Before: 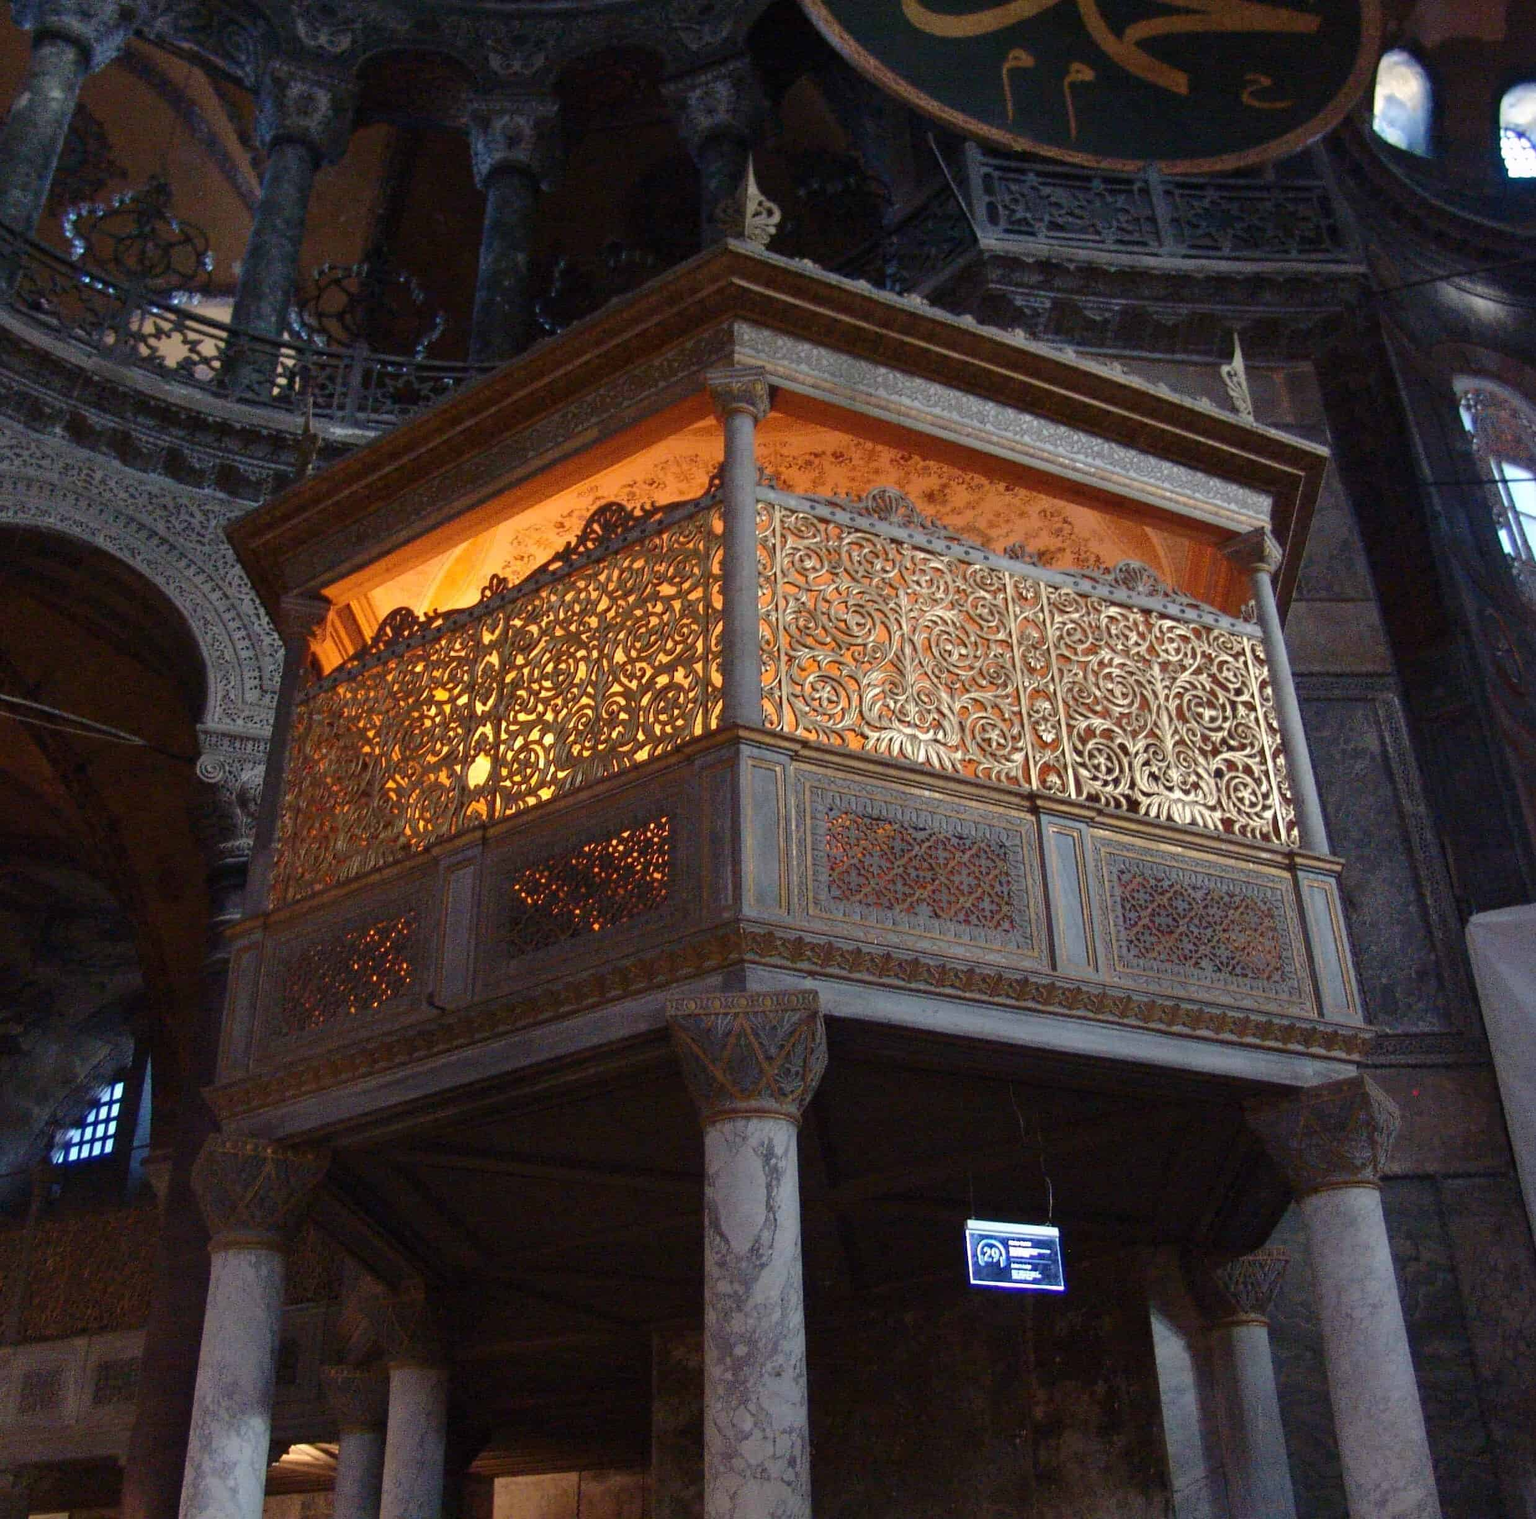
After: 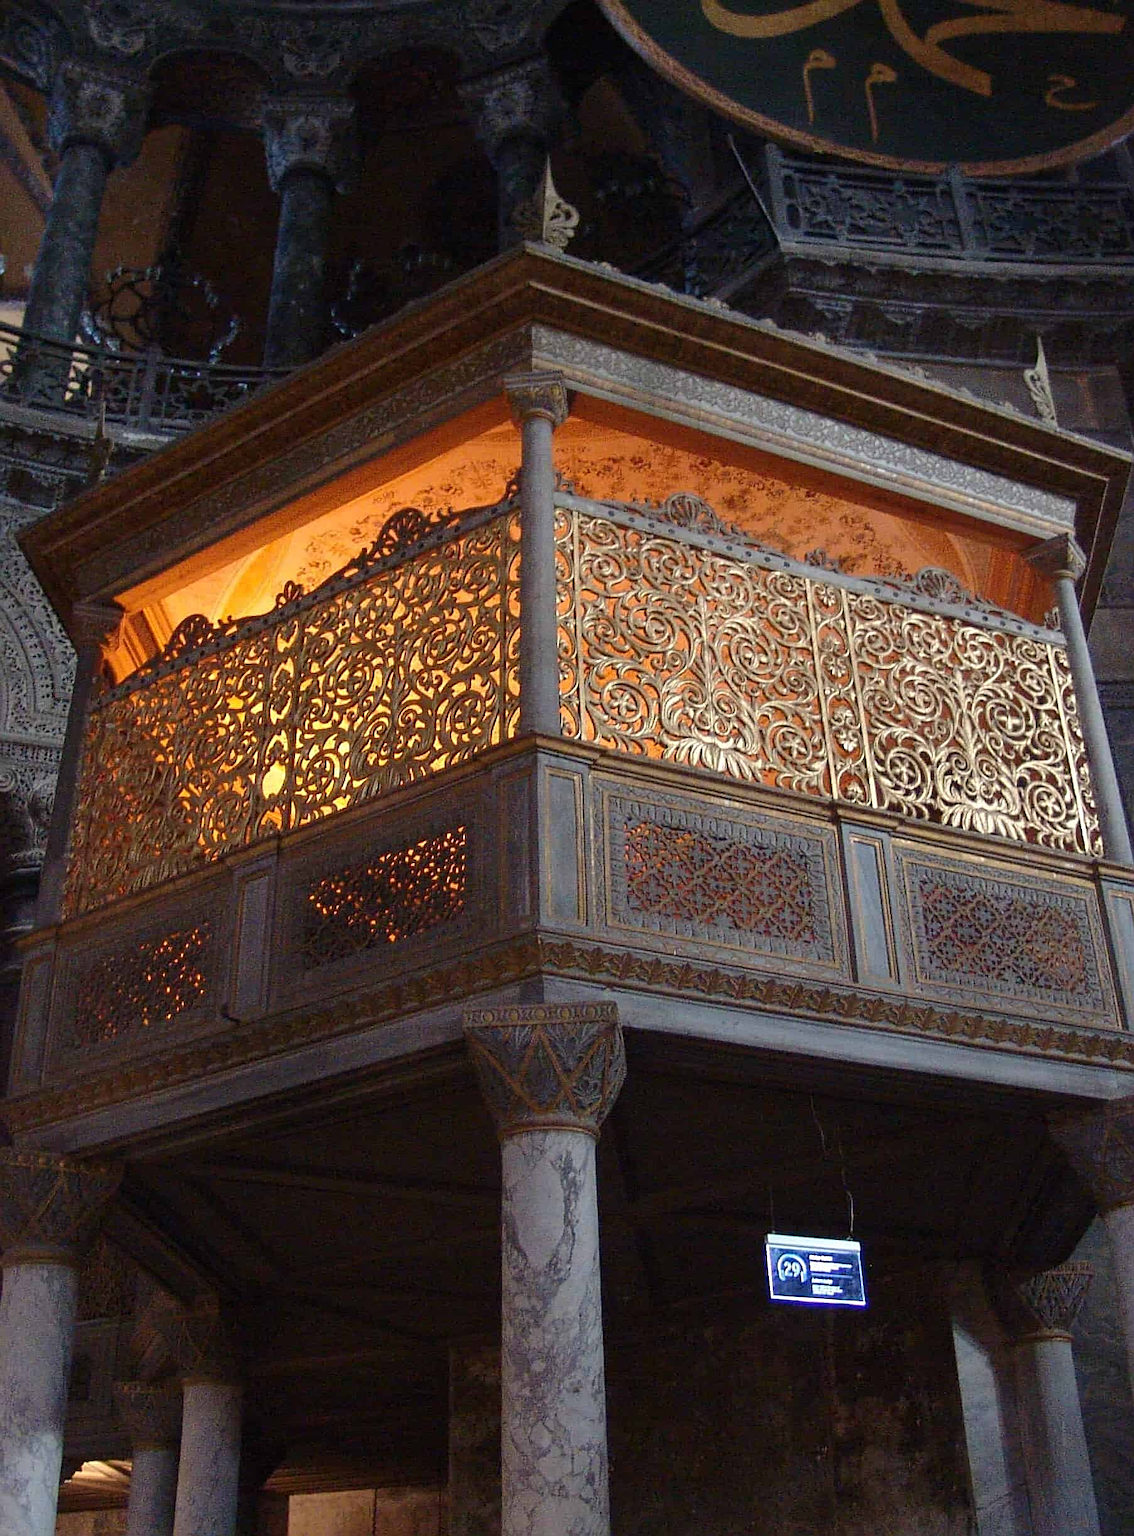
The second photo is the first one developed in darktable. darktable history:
sharpen: on, module defaults
crop: left 13.599%, right 13.376%
